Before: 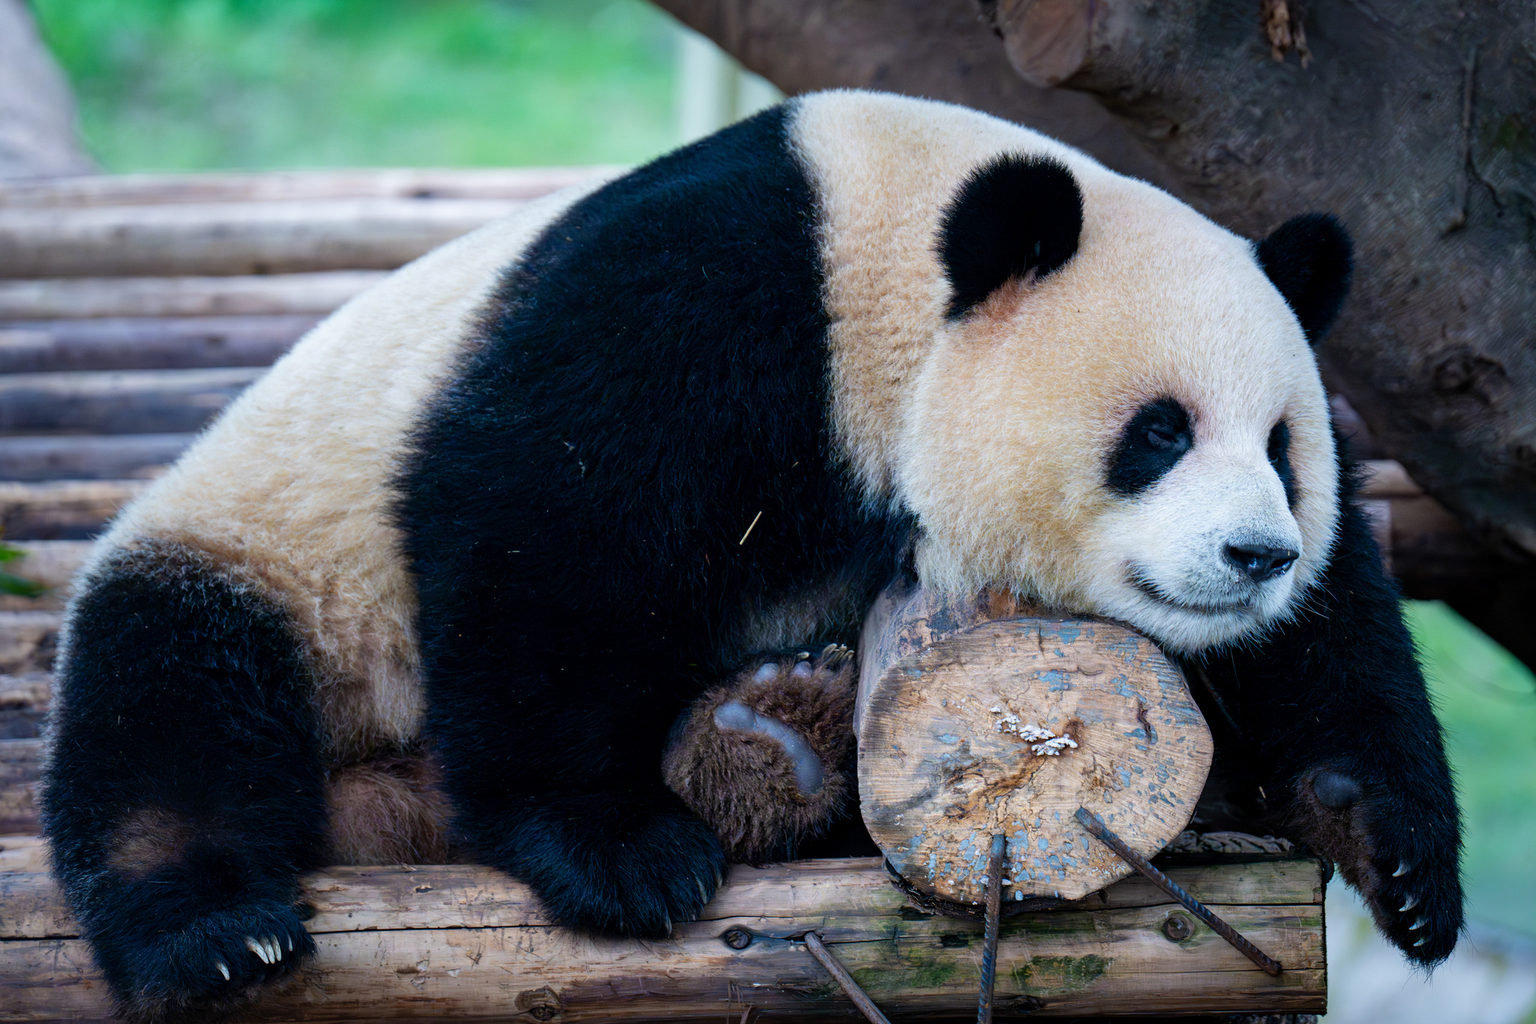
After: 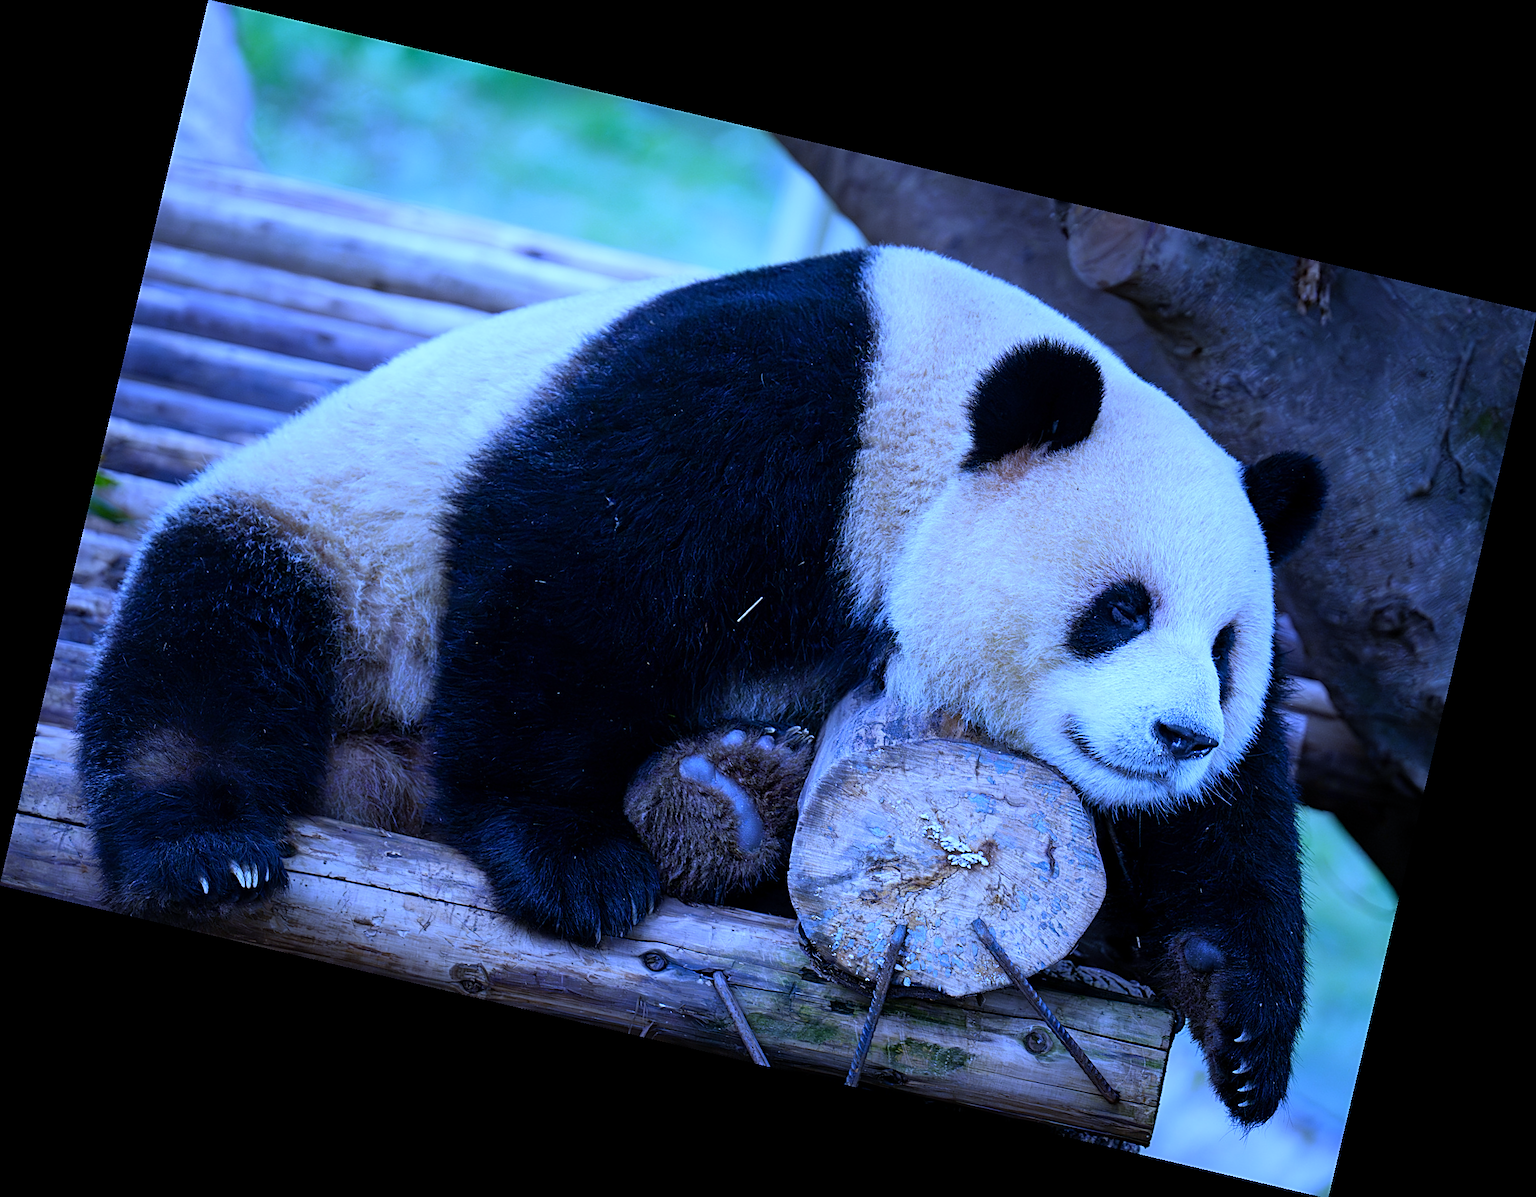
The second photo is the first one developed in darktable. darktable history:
rotate and perspective: rotation 13.27°, automatic cropping off
white balance: red 0.766, blue 1.537
sharpen: amount 0.6
